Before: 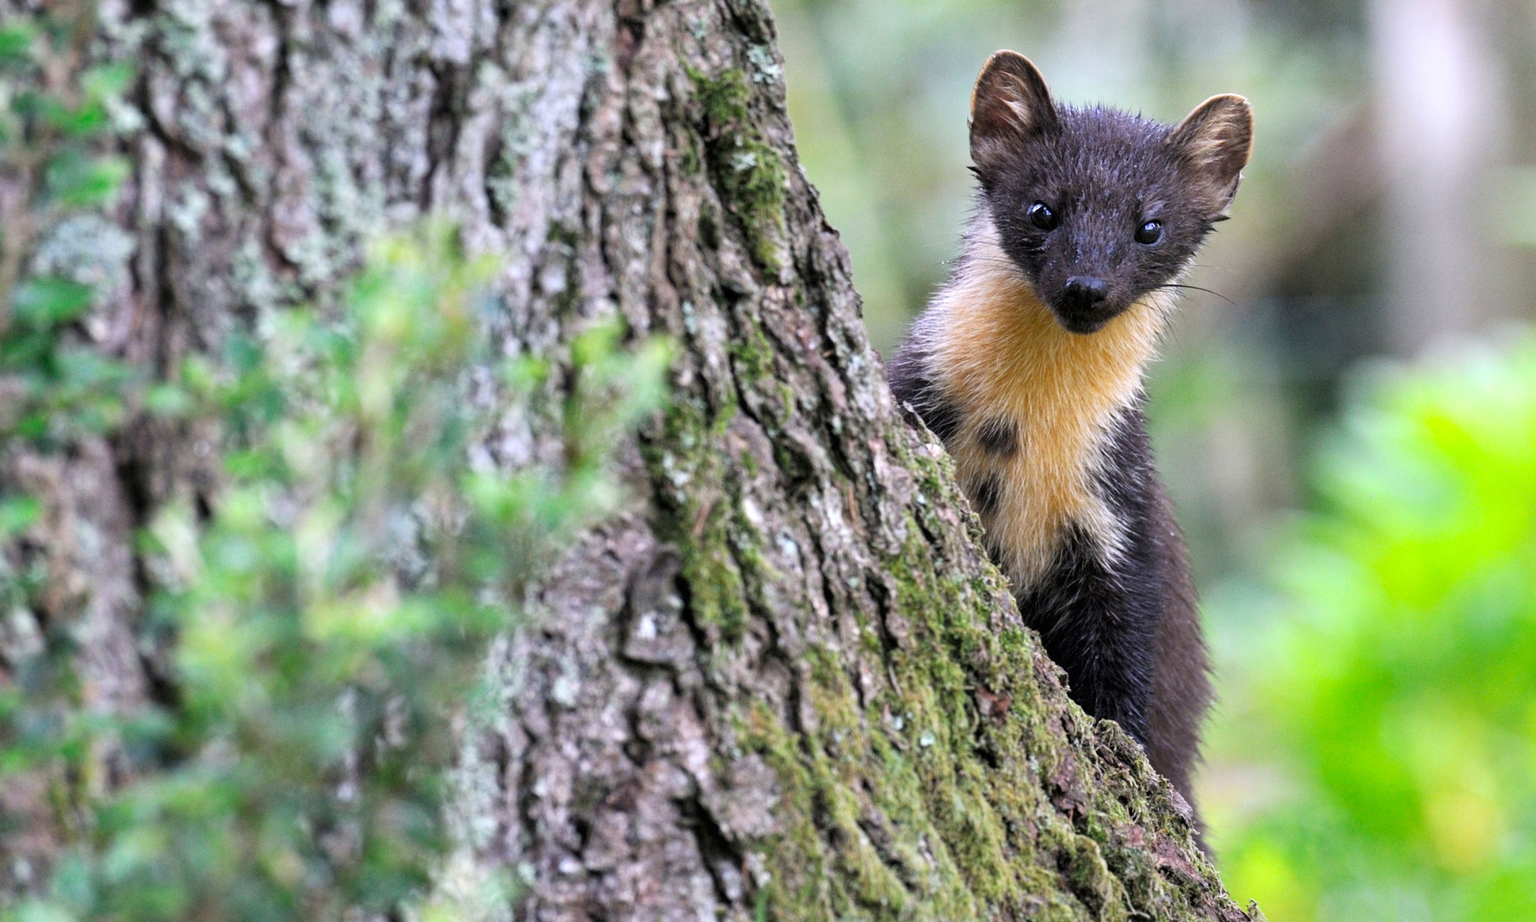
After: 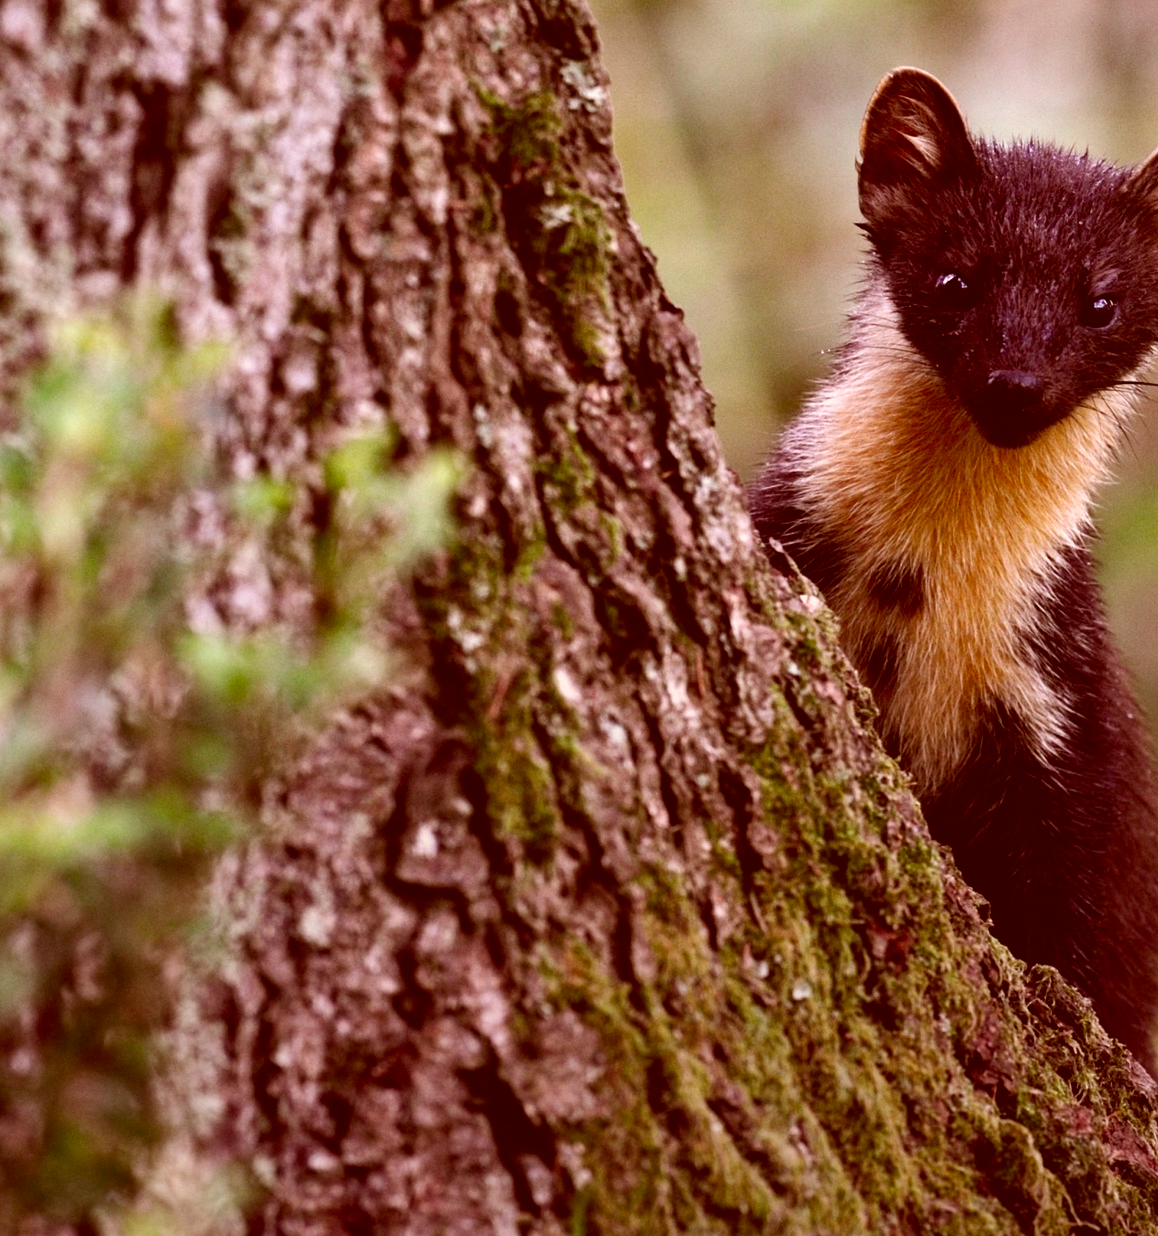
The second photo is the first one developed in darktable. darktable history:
crop: left 21.496%, right 22.254%
color correction: highlights a* 9.03, highlights b* 8.71, shadows a* 40, shadows b* 40, saturation 0.8
contrast brightness saturation: contrast 0.1, brightness -0.26, saturation 0.14
graduated density: rotation -180°, offset 24.95
